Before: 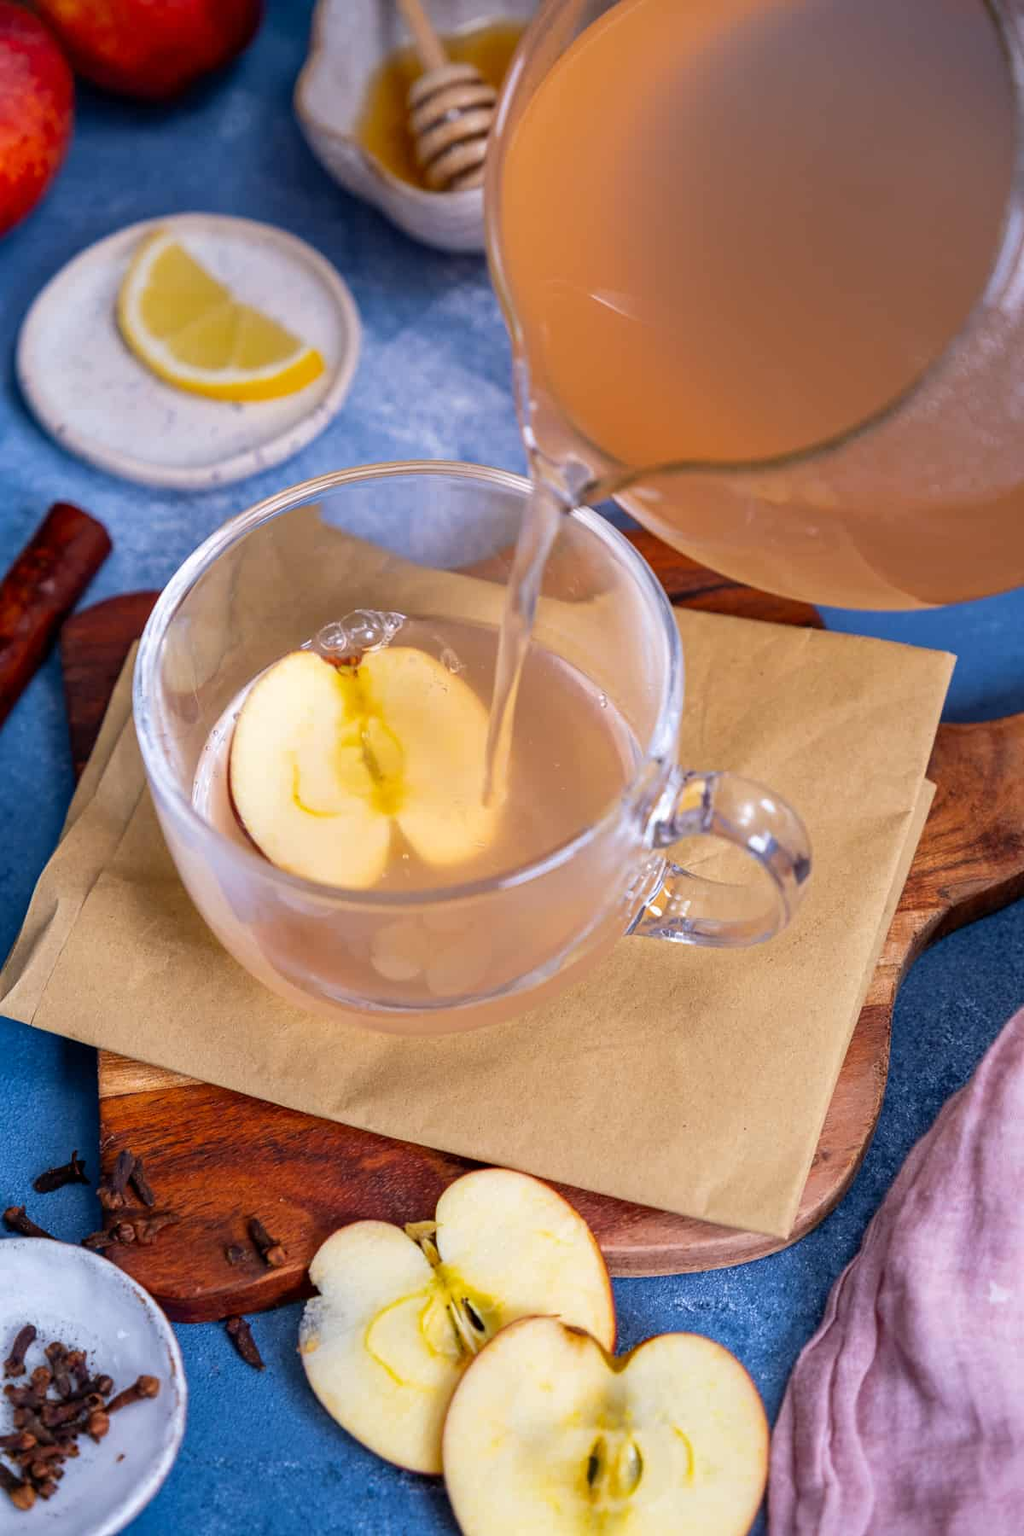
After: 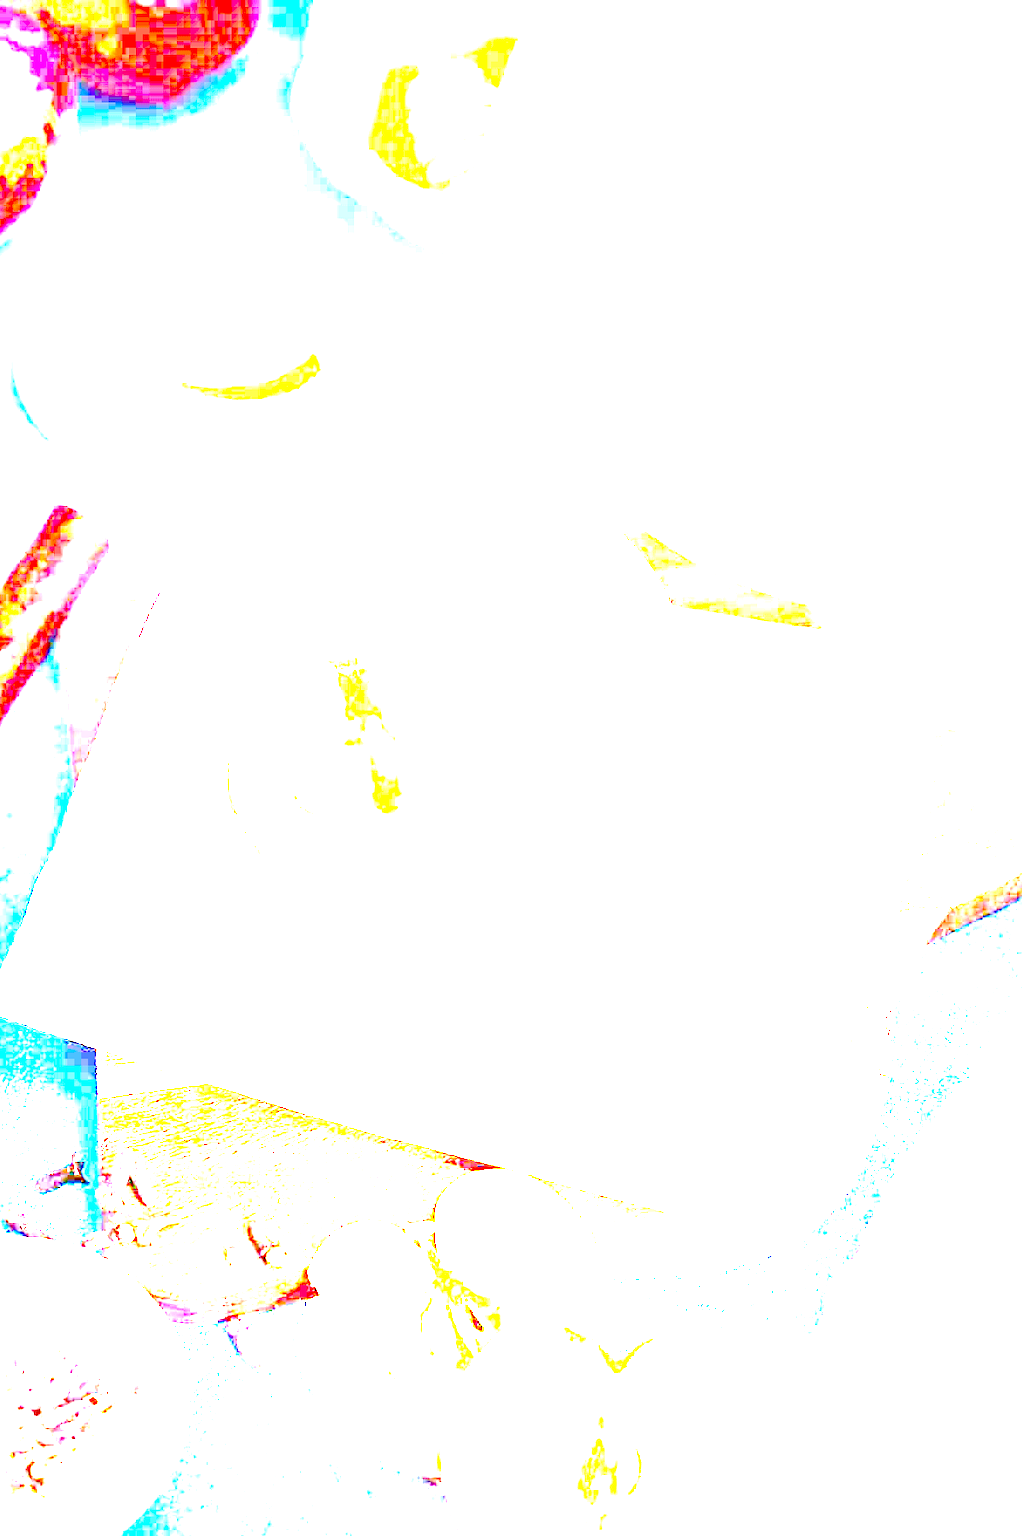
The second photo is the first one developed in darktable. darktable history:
exposure: exposure 7.97 EV, compensate exposure bias true, compensate highlight preservation false
crop and rotate: left 0.117%, bottom 0.001%
